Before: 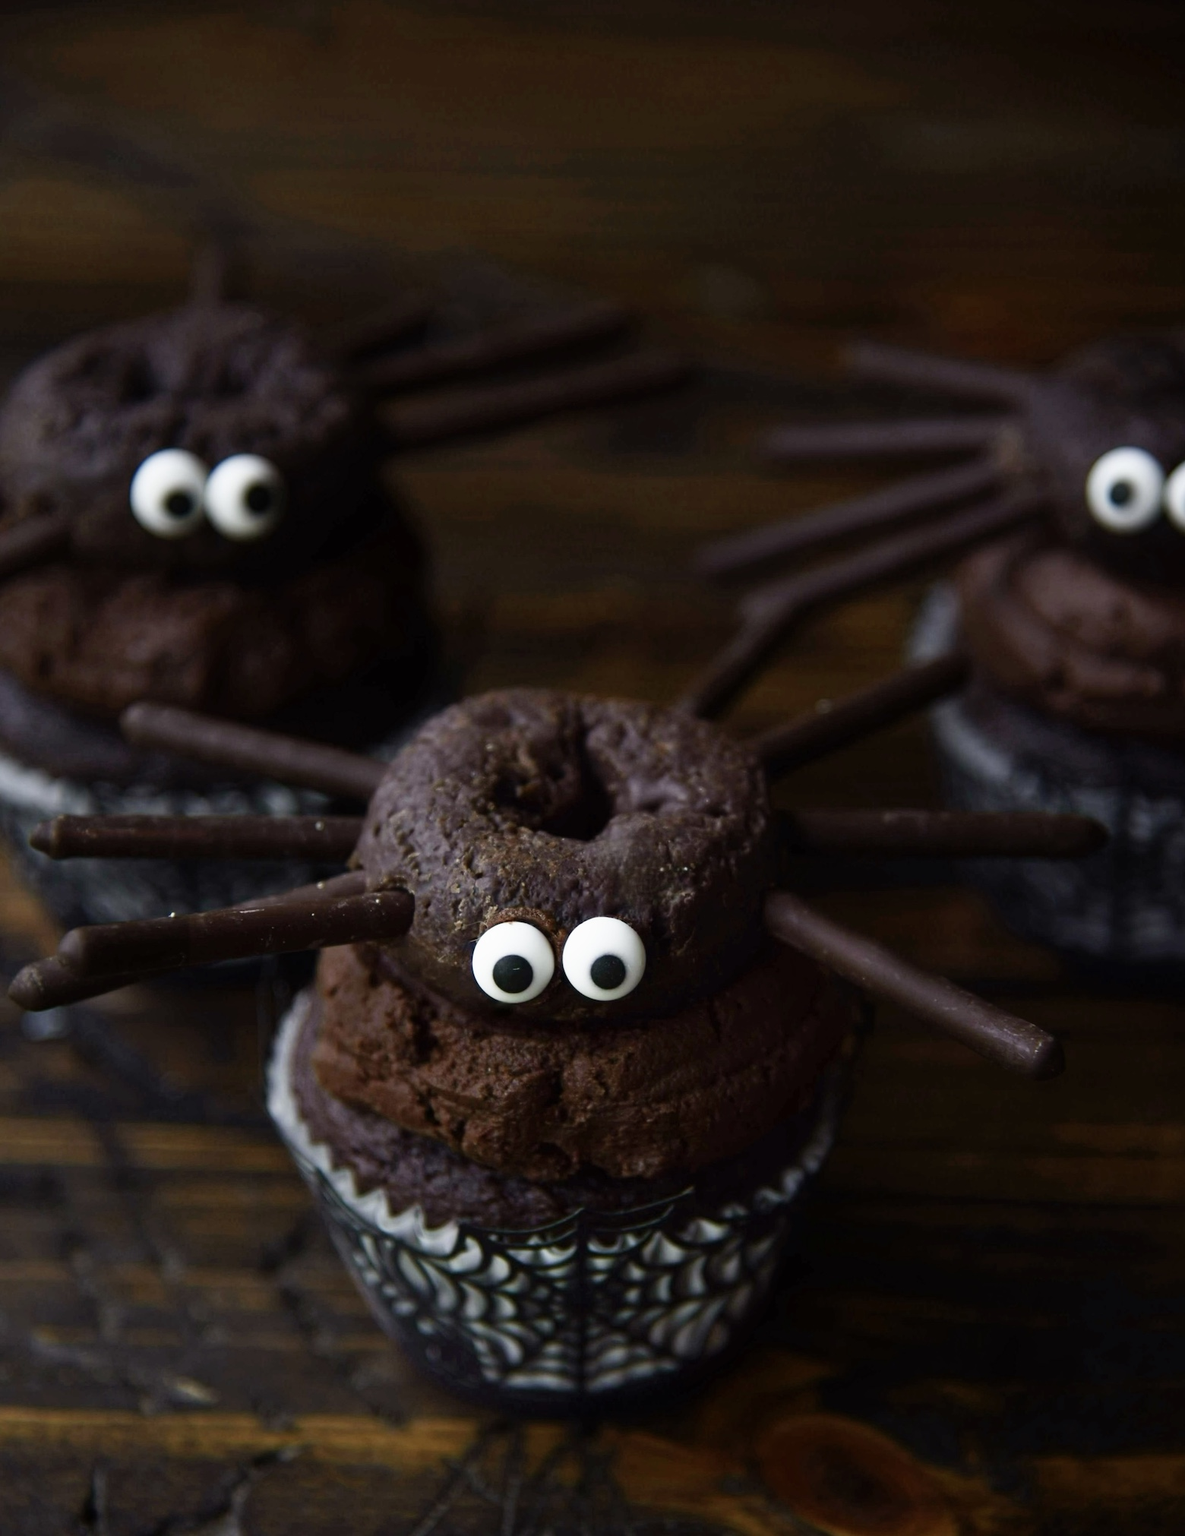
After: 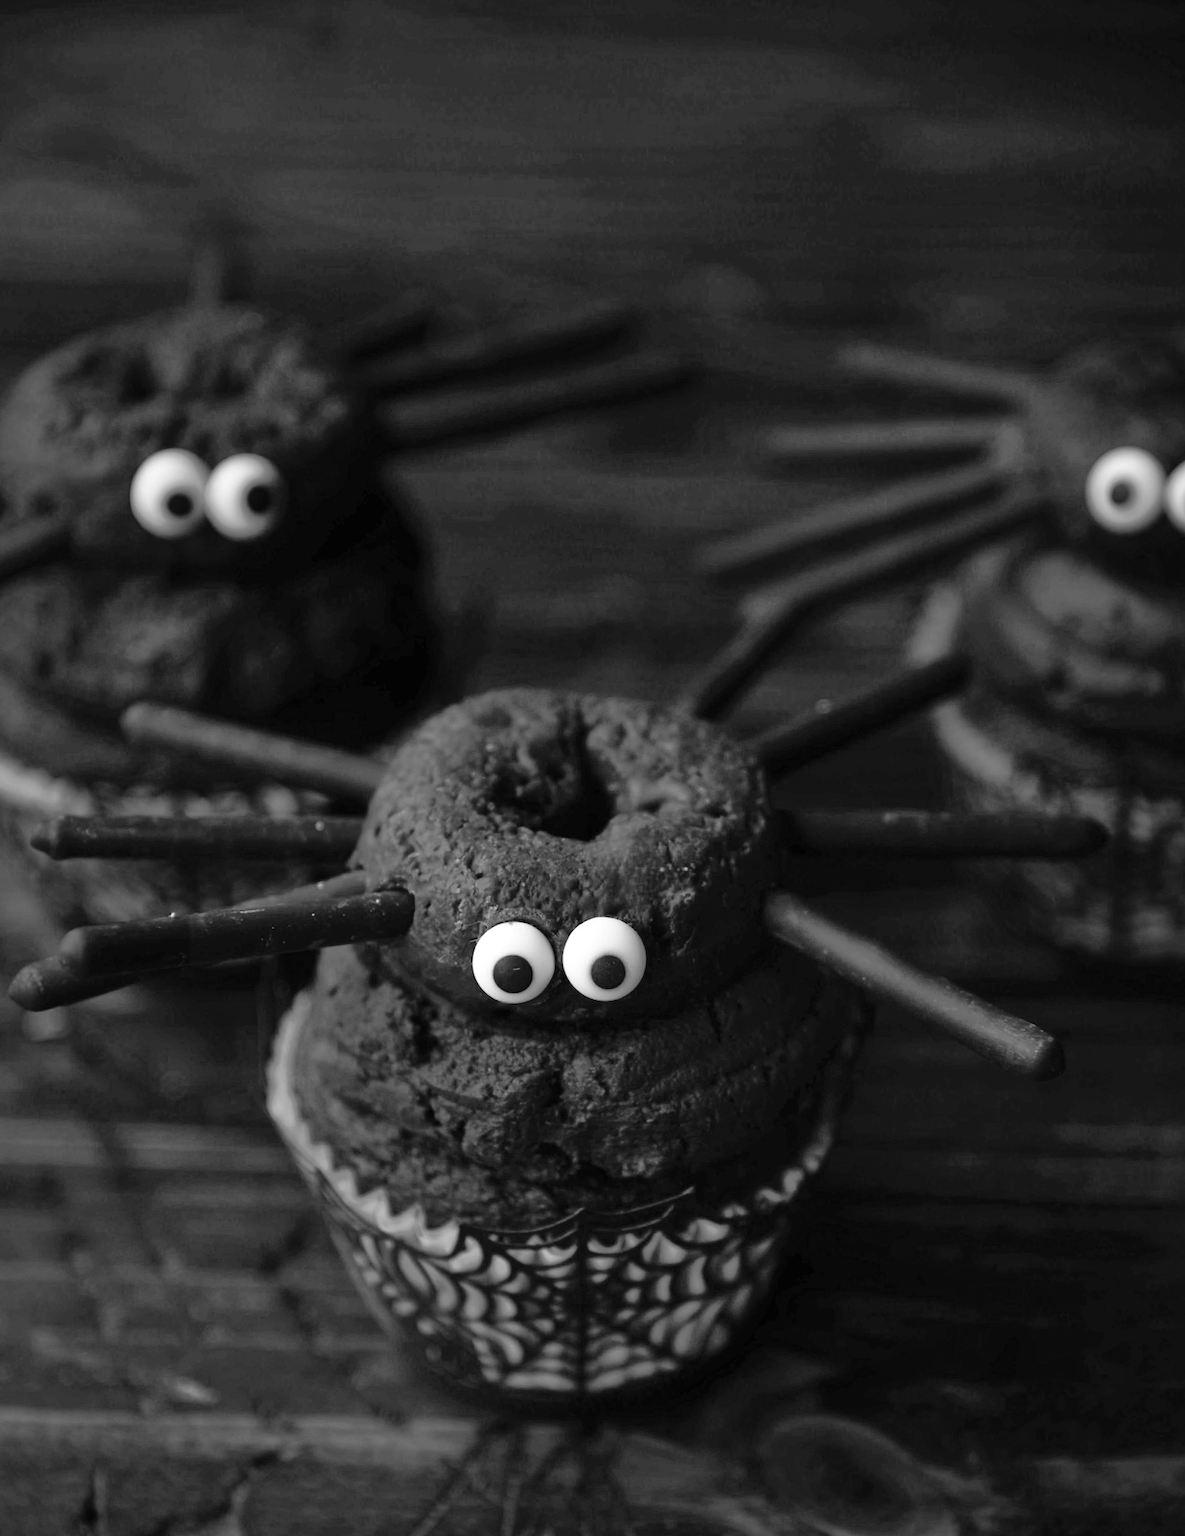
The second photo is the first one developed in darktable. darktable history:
white balance: red 1.05, blue 1.072
monochrome: on, module defaults
shadows and highlights: on, module defaults
